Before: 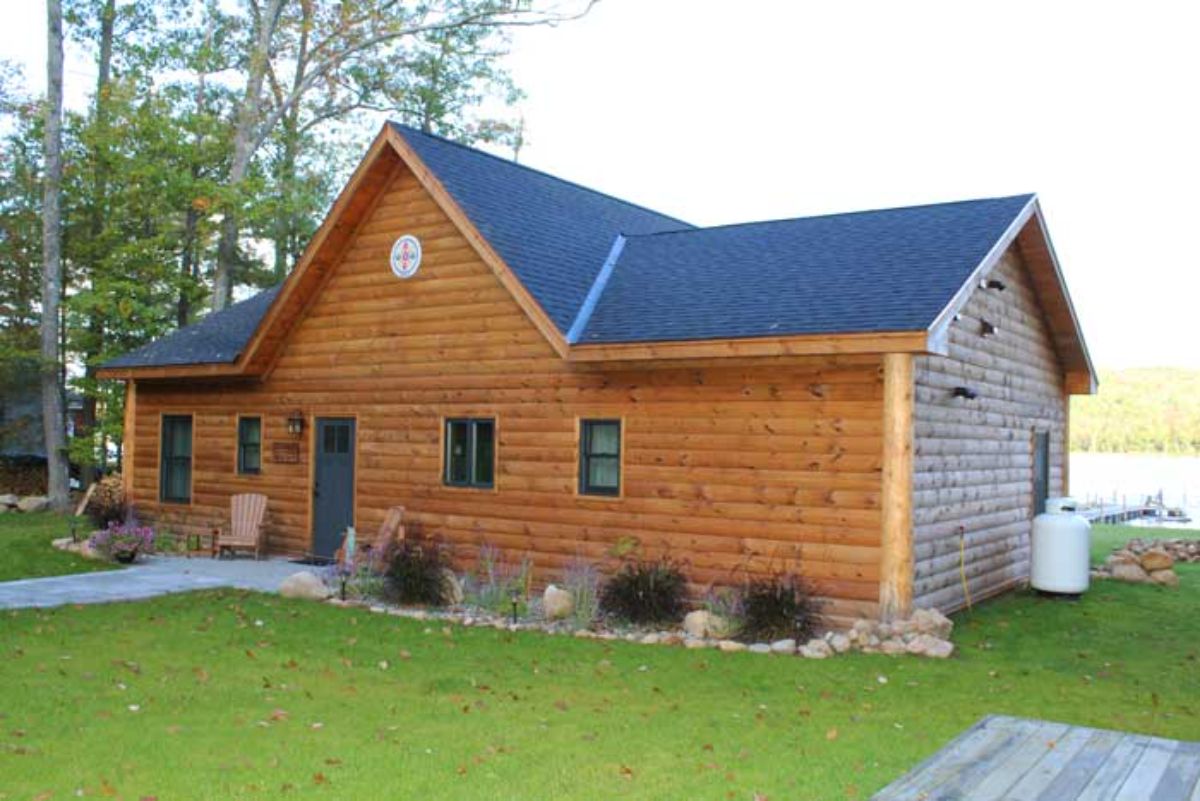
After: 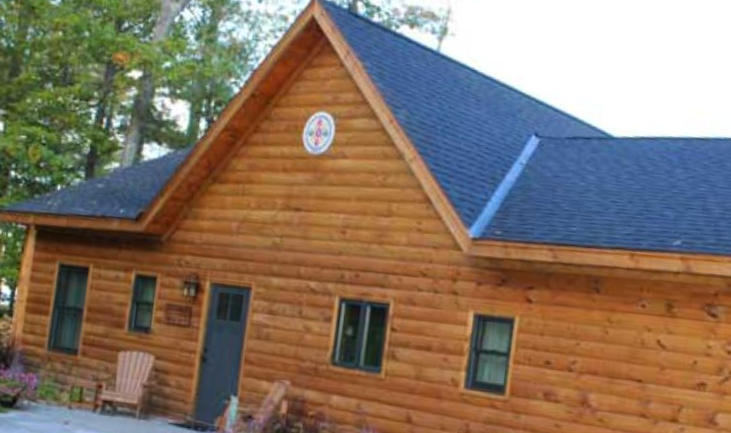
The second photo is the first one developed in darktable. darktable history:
crop and rotate: angle -6.29°, left 2.196%, top 7.049%, right 27.167%, bottom 30.289%
